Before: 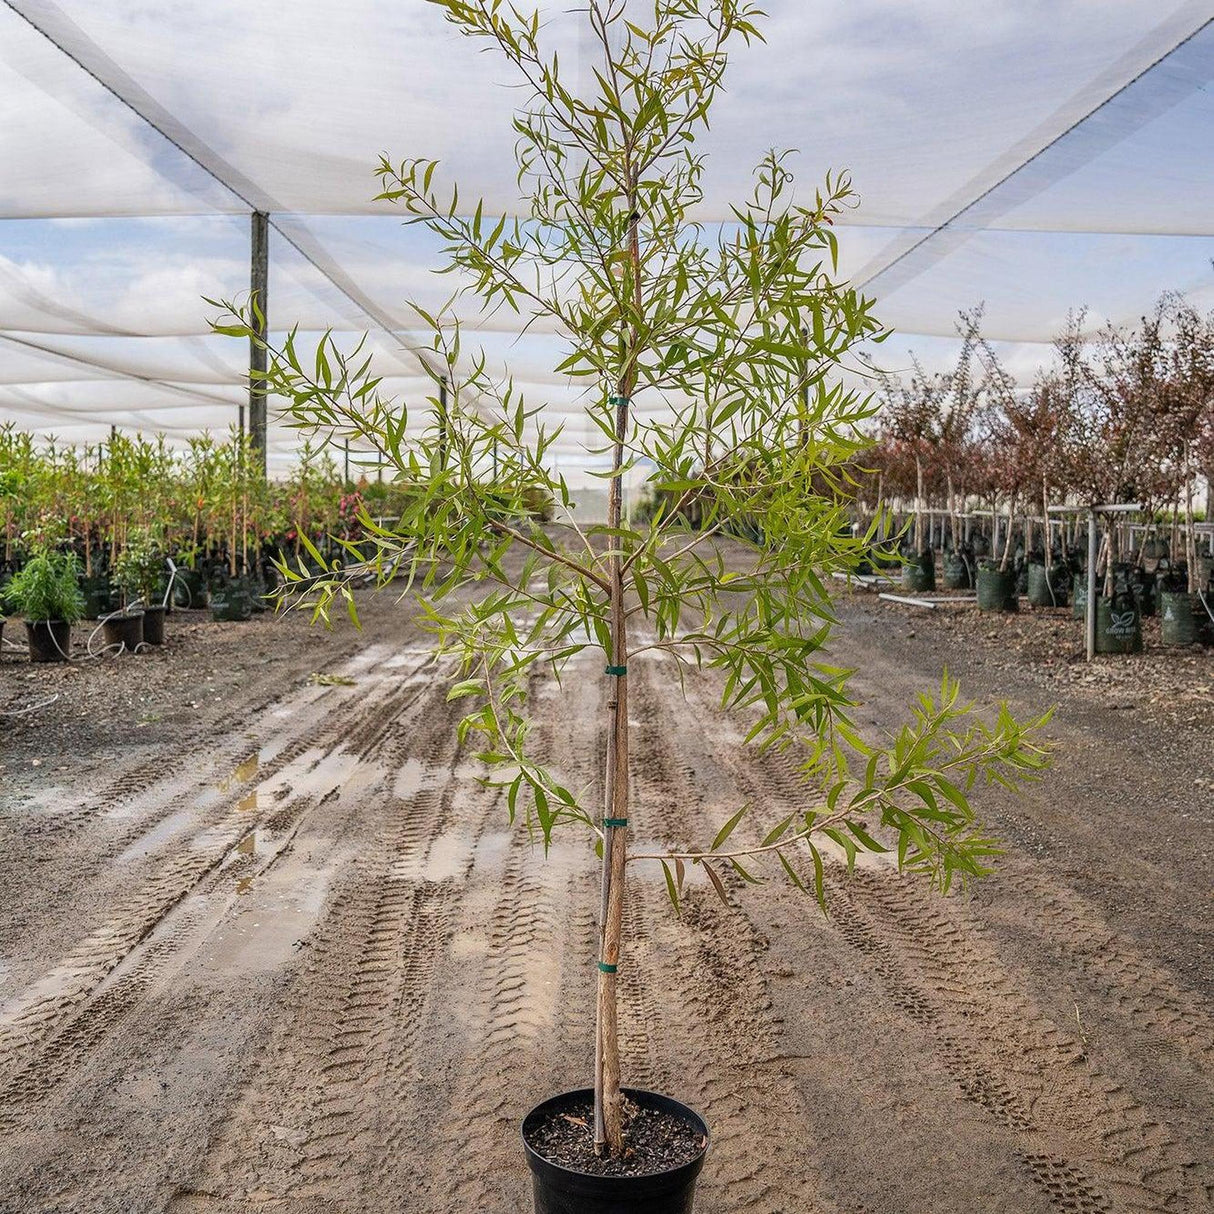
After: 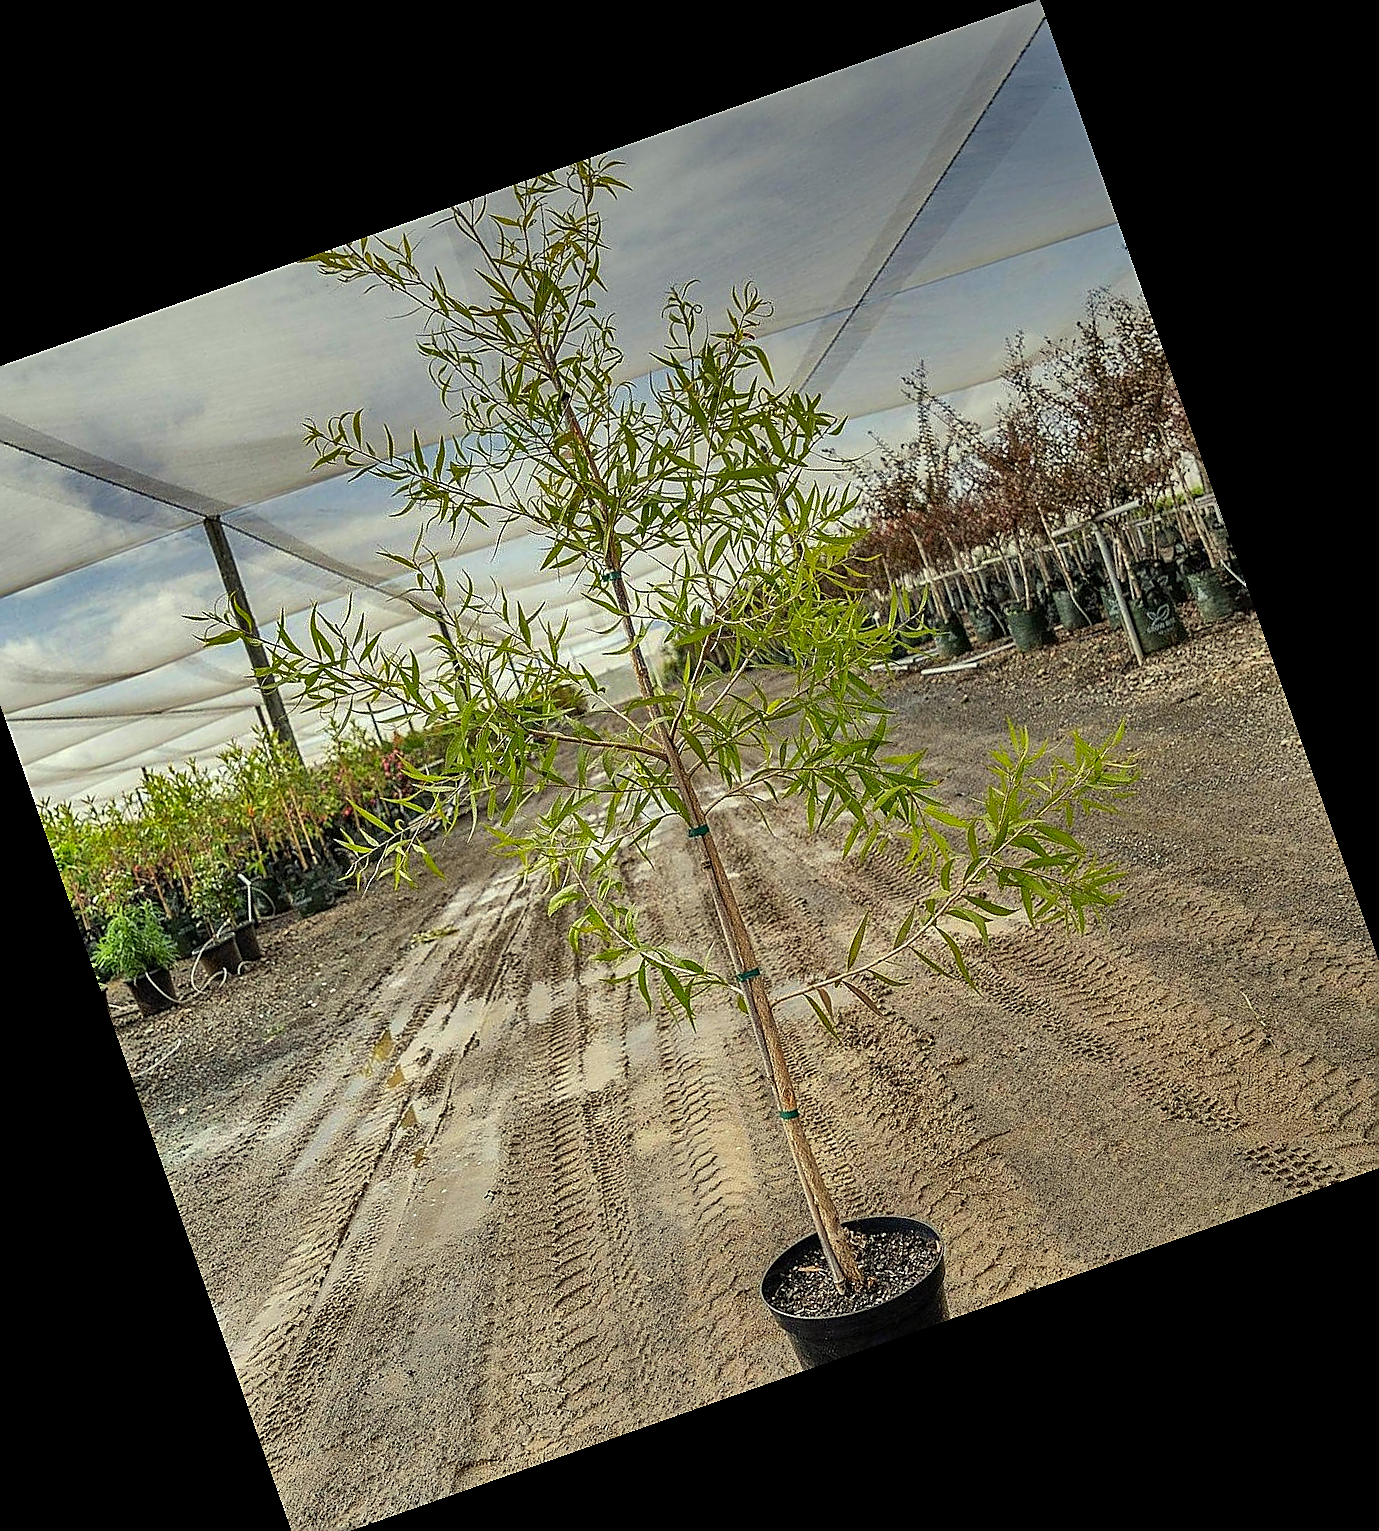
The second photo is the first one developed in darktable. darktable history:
crop and rotate: angle 19.43°, left 6.812%, right 4.125%, bottom 1.087%
vignetting: fall-off start 97.52%, fall-off radius 100%, brightness -0.574, saturation 0, center (-0.027, 0.404), width/height ratio 1.368, unbound false
sharpen: radius 1.4, amount 1.25, threshold 0.7
haze removal: compatibility mode true, adaptive false
color correction: highlights a* -5.94, highlights b* 11.19
shadows and highlights: radius 100.41, shadows 50.55, highlights -64.36, highlights color adjustment 49.82%, soften with gaussian
